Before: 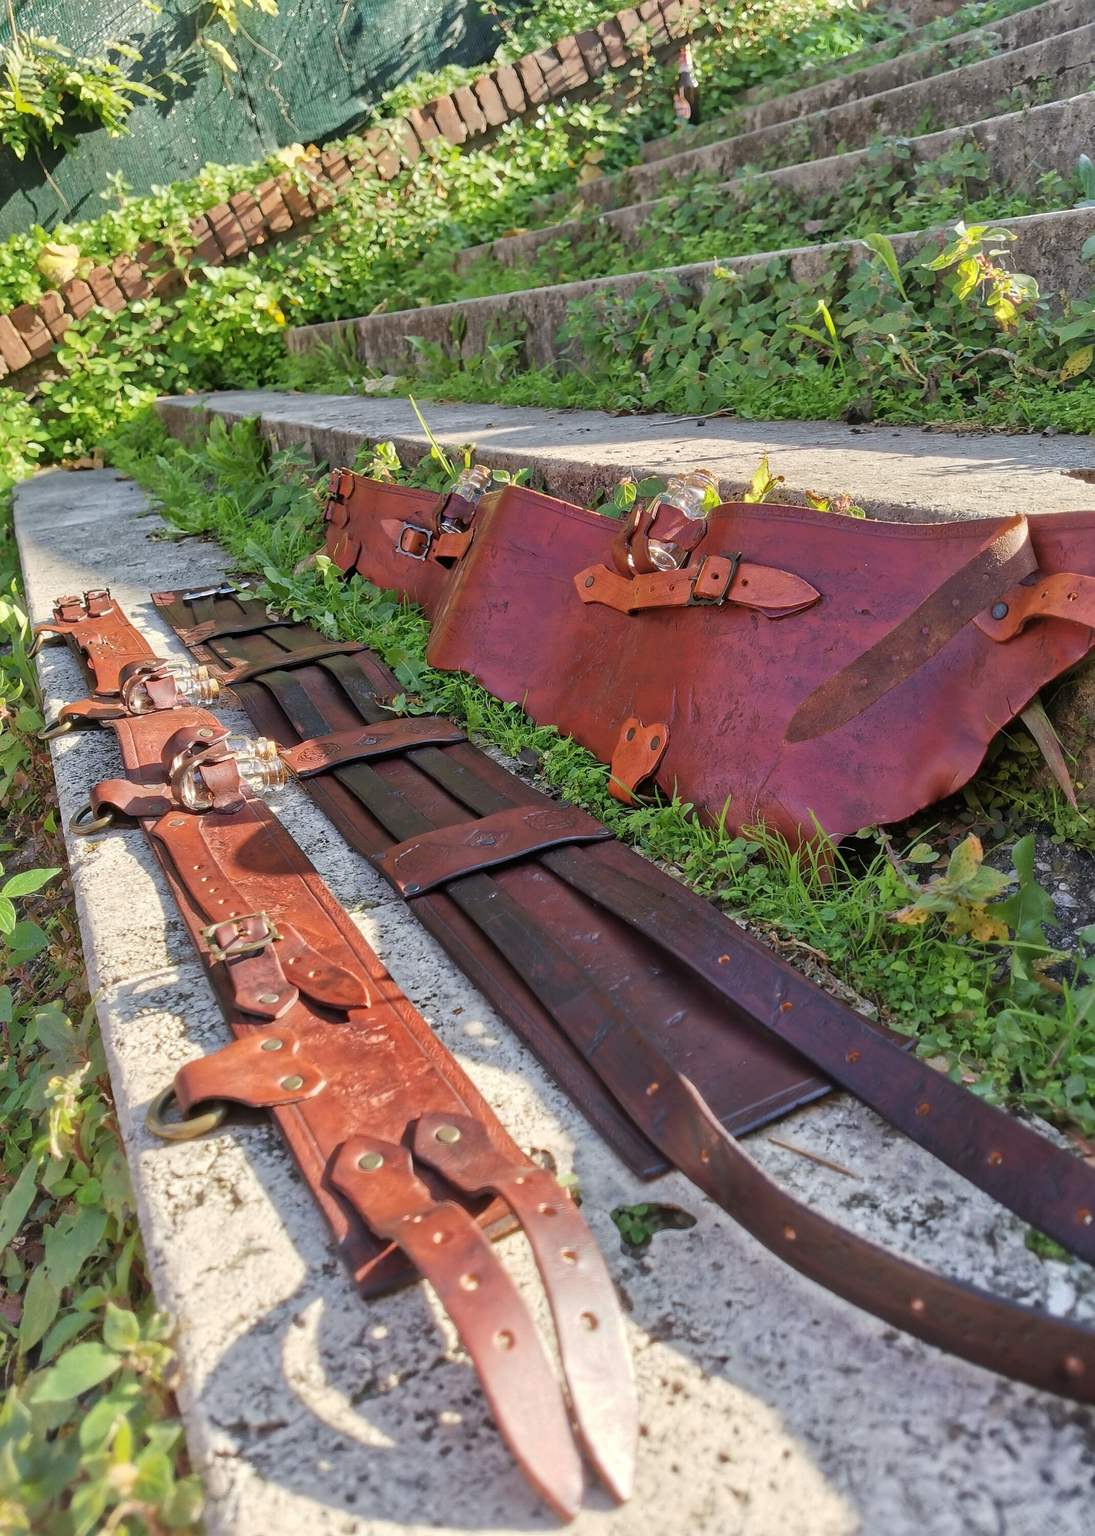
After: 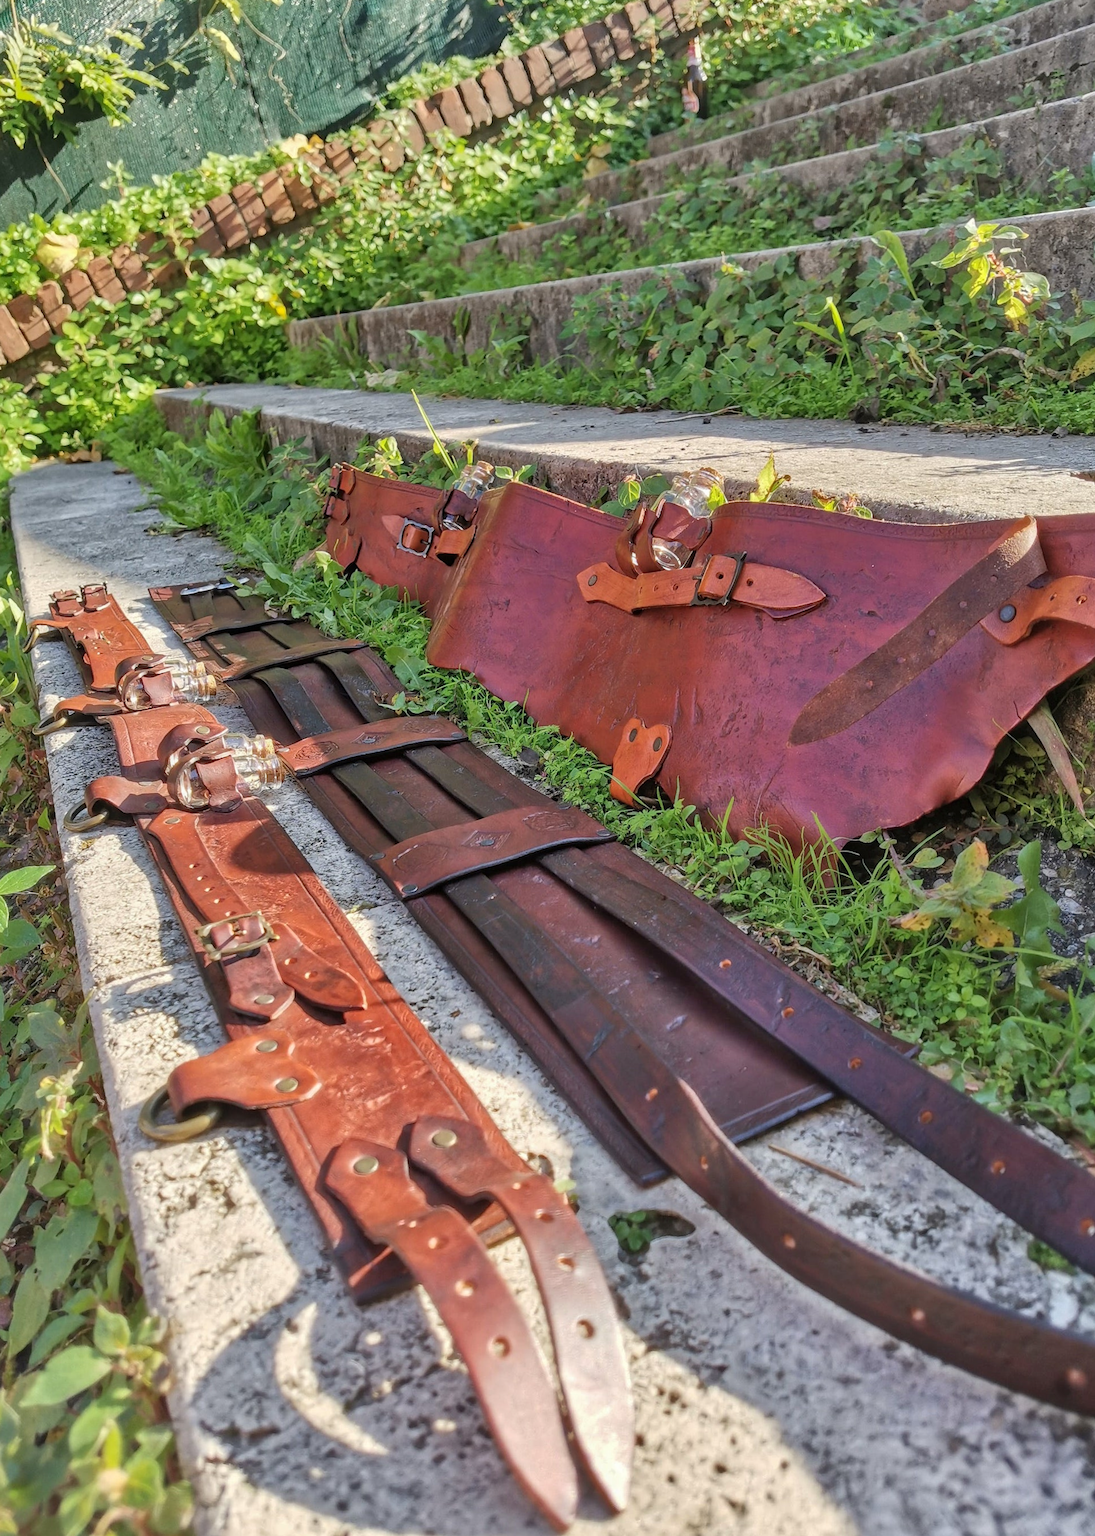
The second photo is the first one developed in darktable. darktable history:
crop and rotate: angle -0.5°
local contrast: detail 110%
shadows and highlights: shadows 60, soften with gaussian
